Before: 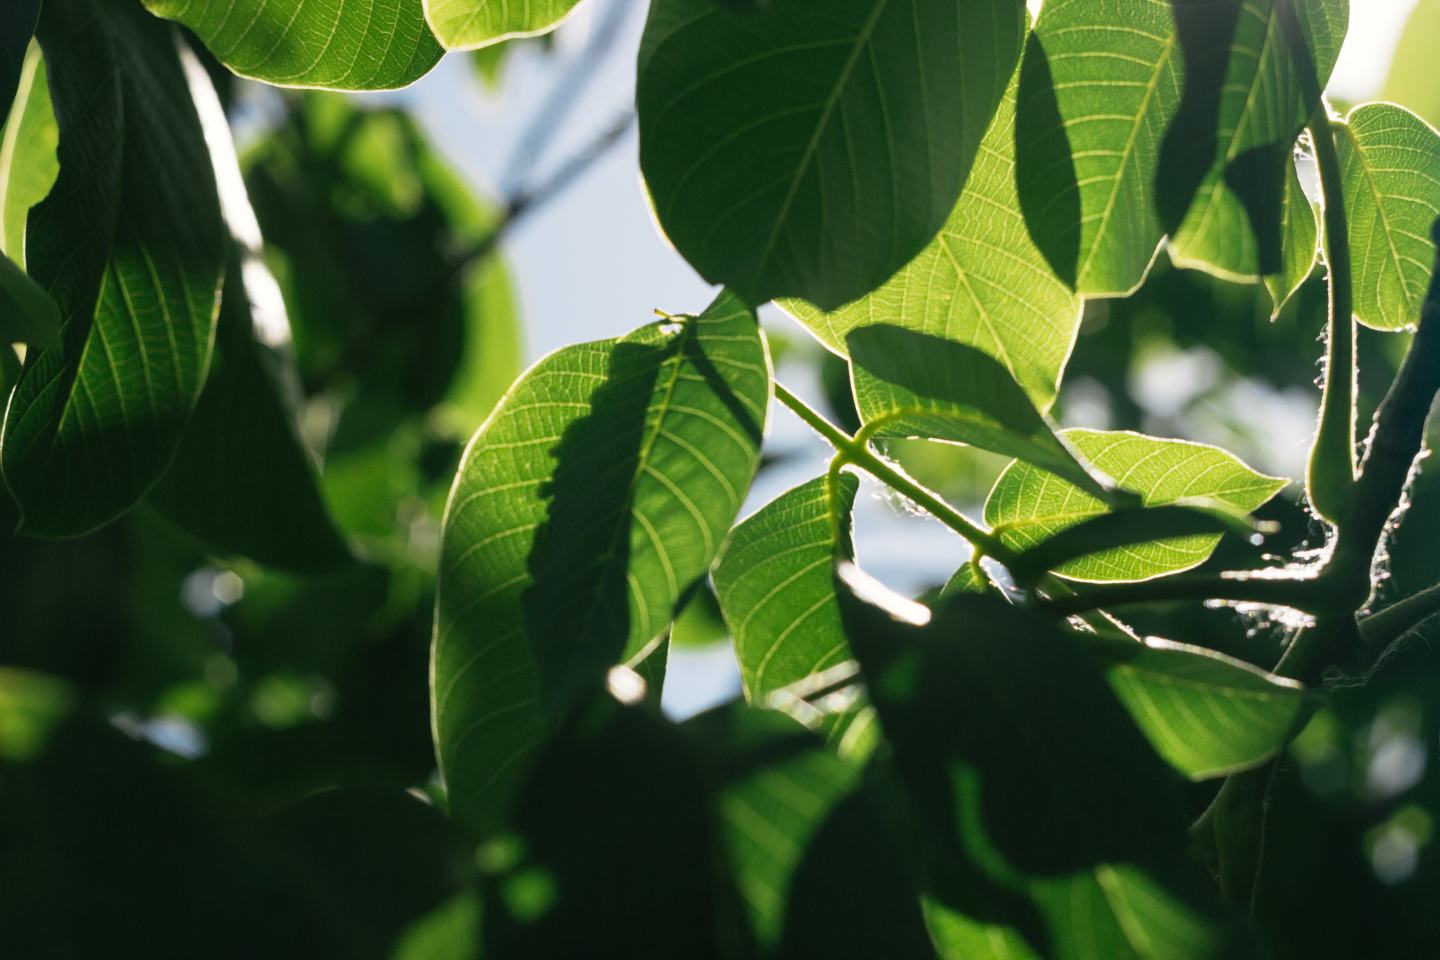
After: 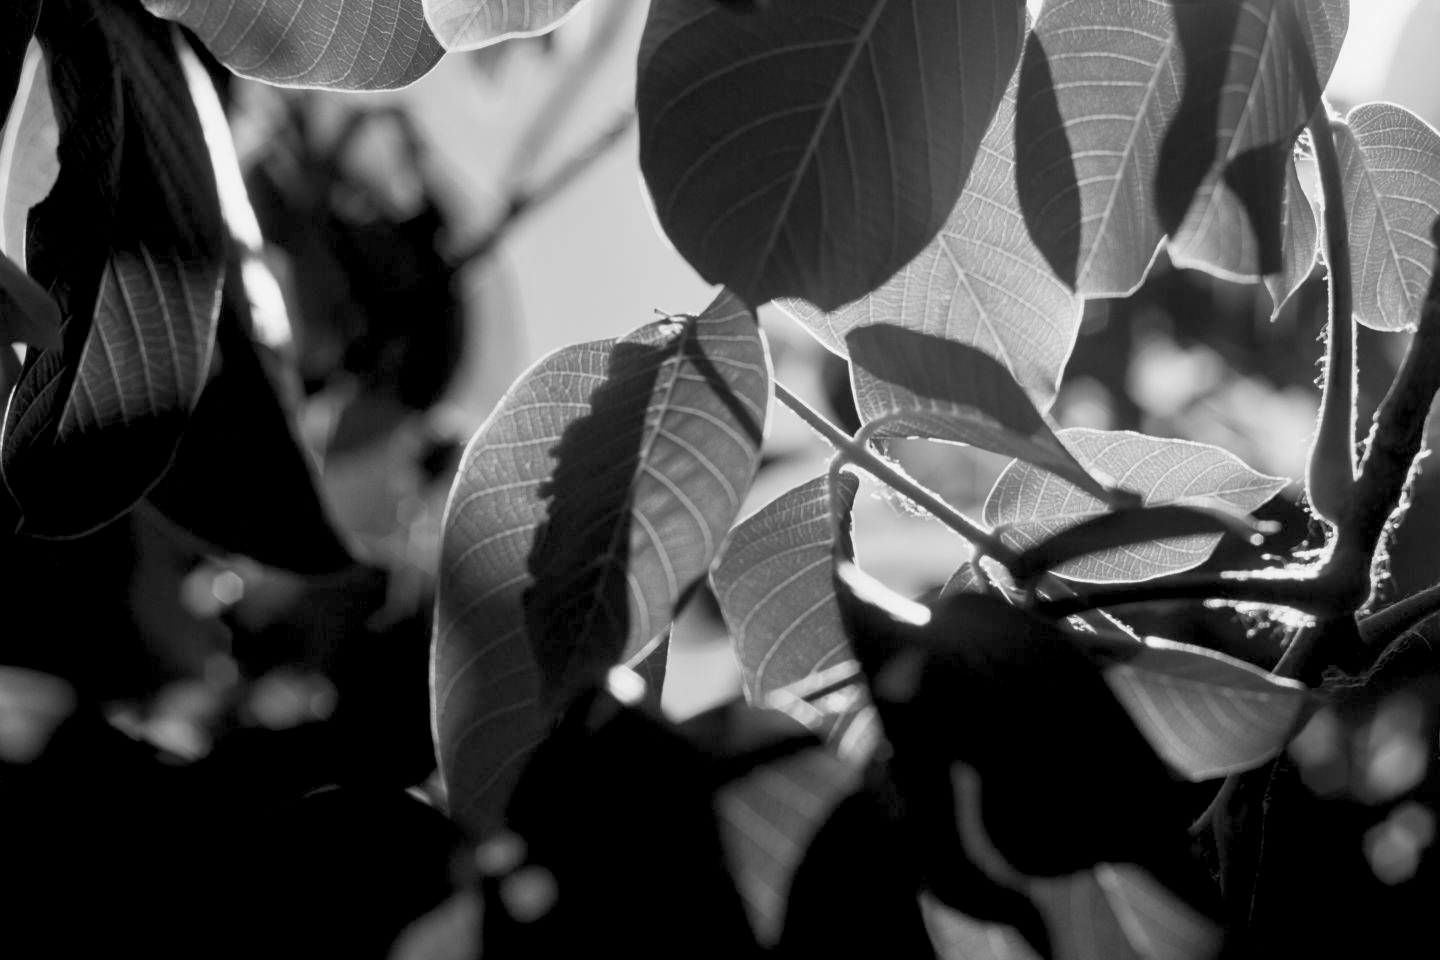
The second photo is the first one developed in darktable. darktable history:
monochrome: a 26.22, b 42.67, size 0.8
rgb levels: levels [[0.013, 0.434, 0.89], [0, 0.5, 1], [0, 0.5, 1]]
